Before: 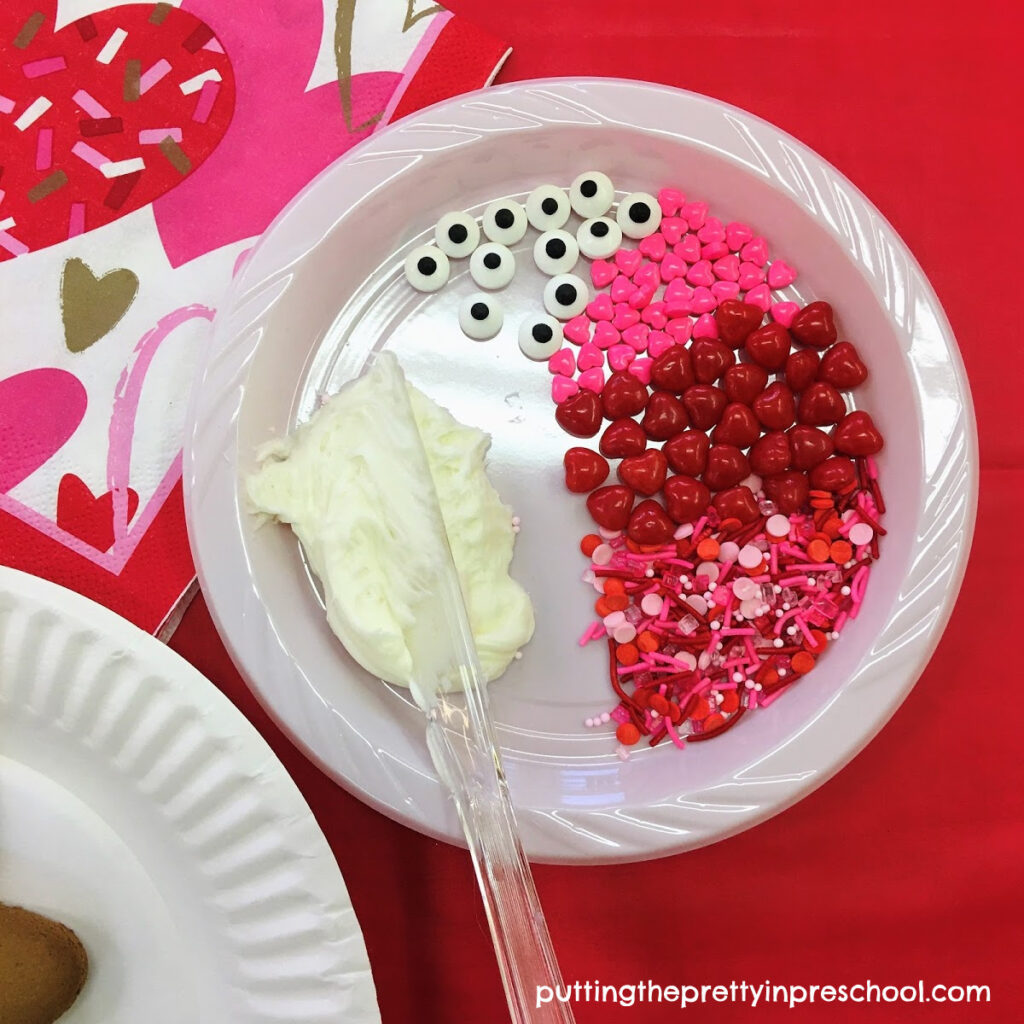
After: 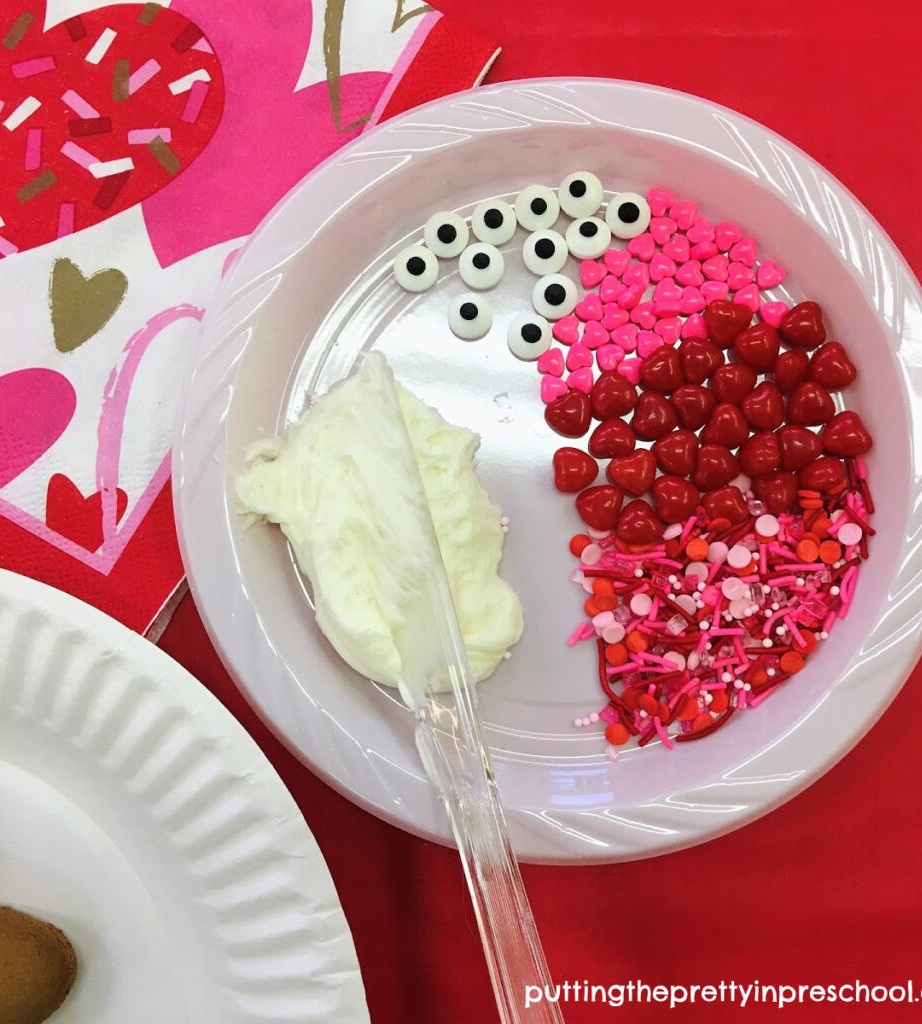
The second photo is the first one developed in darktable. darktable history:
color balance rgb: global vibrance 10%
crop and rotate: left 1.088%, right 8.807%
